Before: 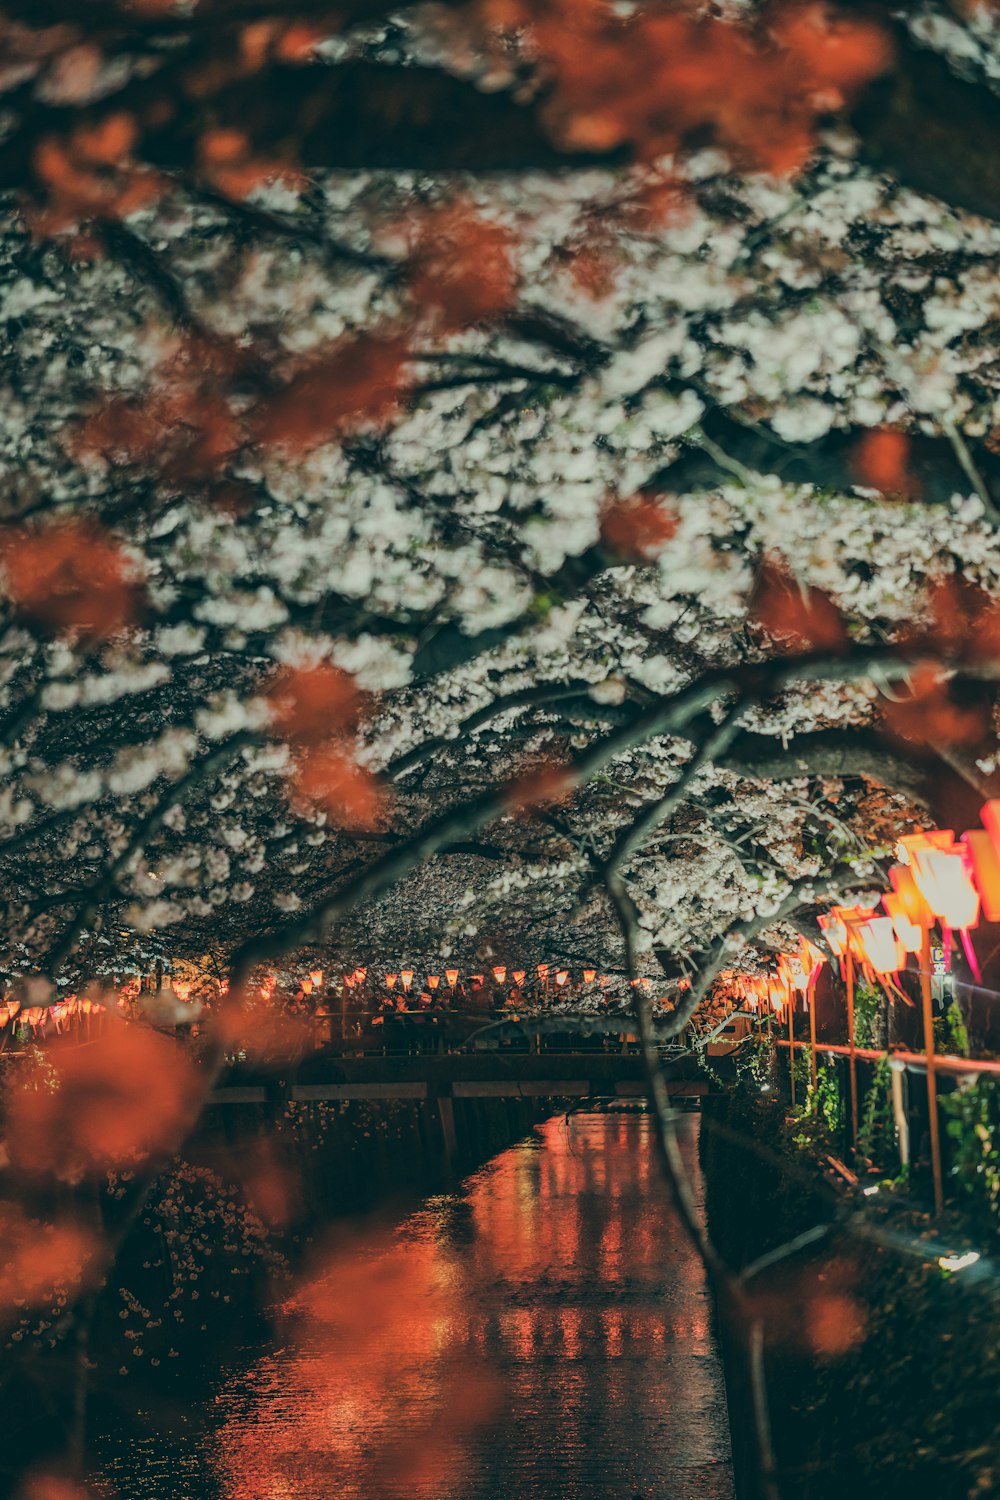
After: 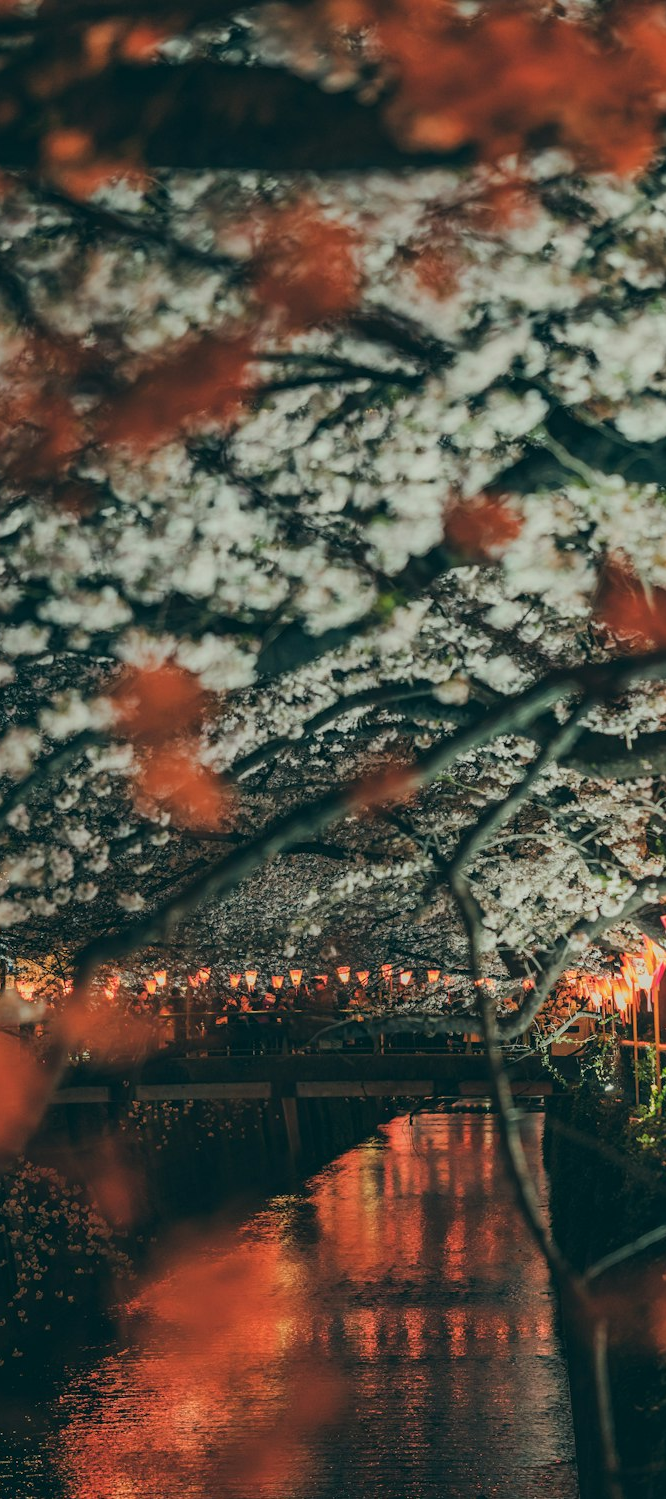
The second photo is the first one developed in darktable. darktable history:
crop and rotate: left 15.608%, right 17.784%
